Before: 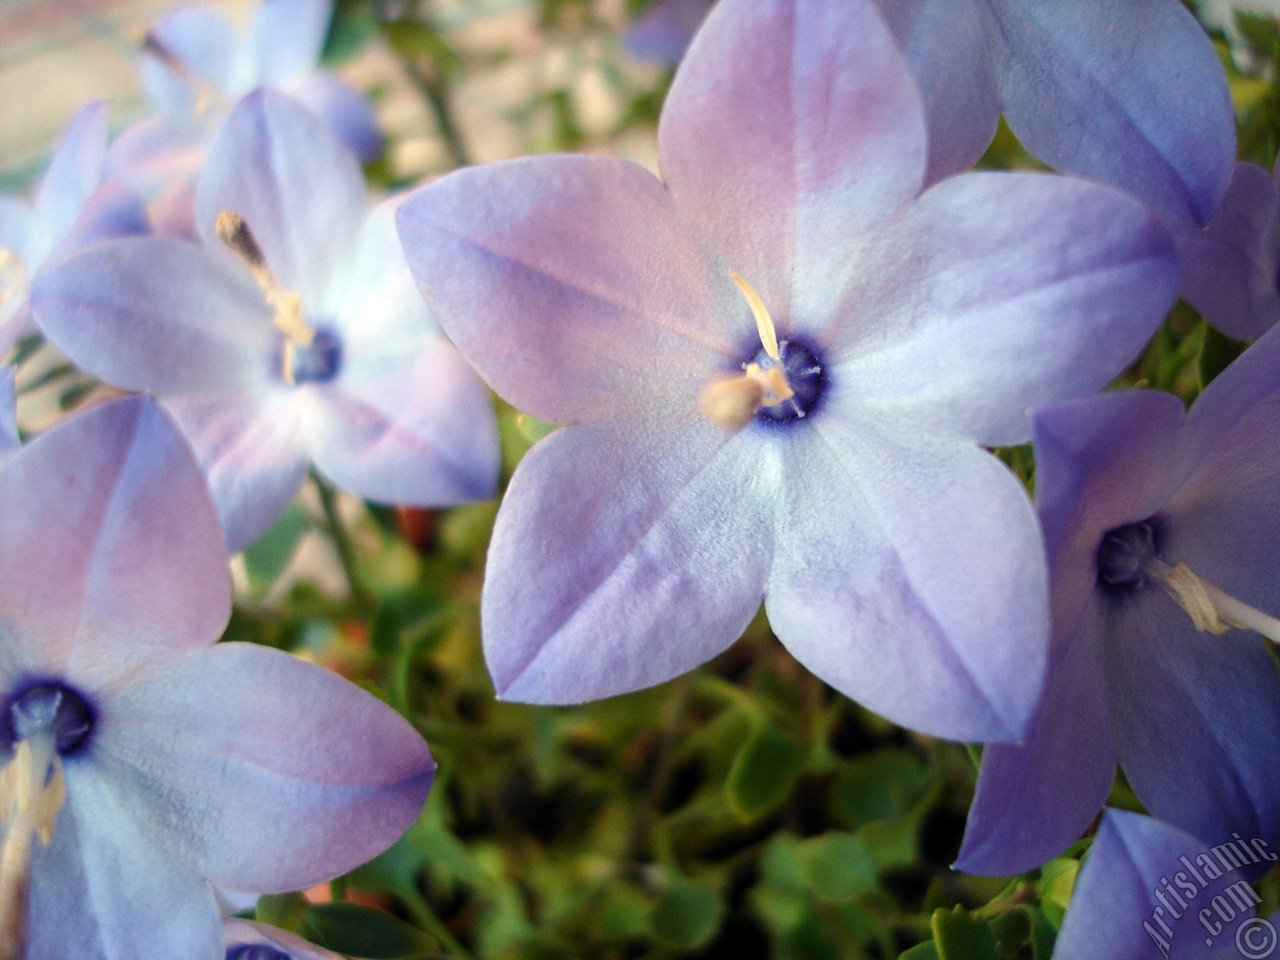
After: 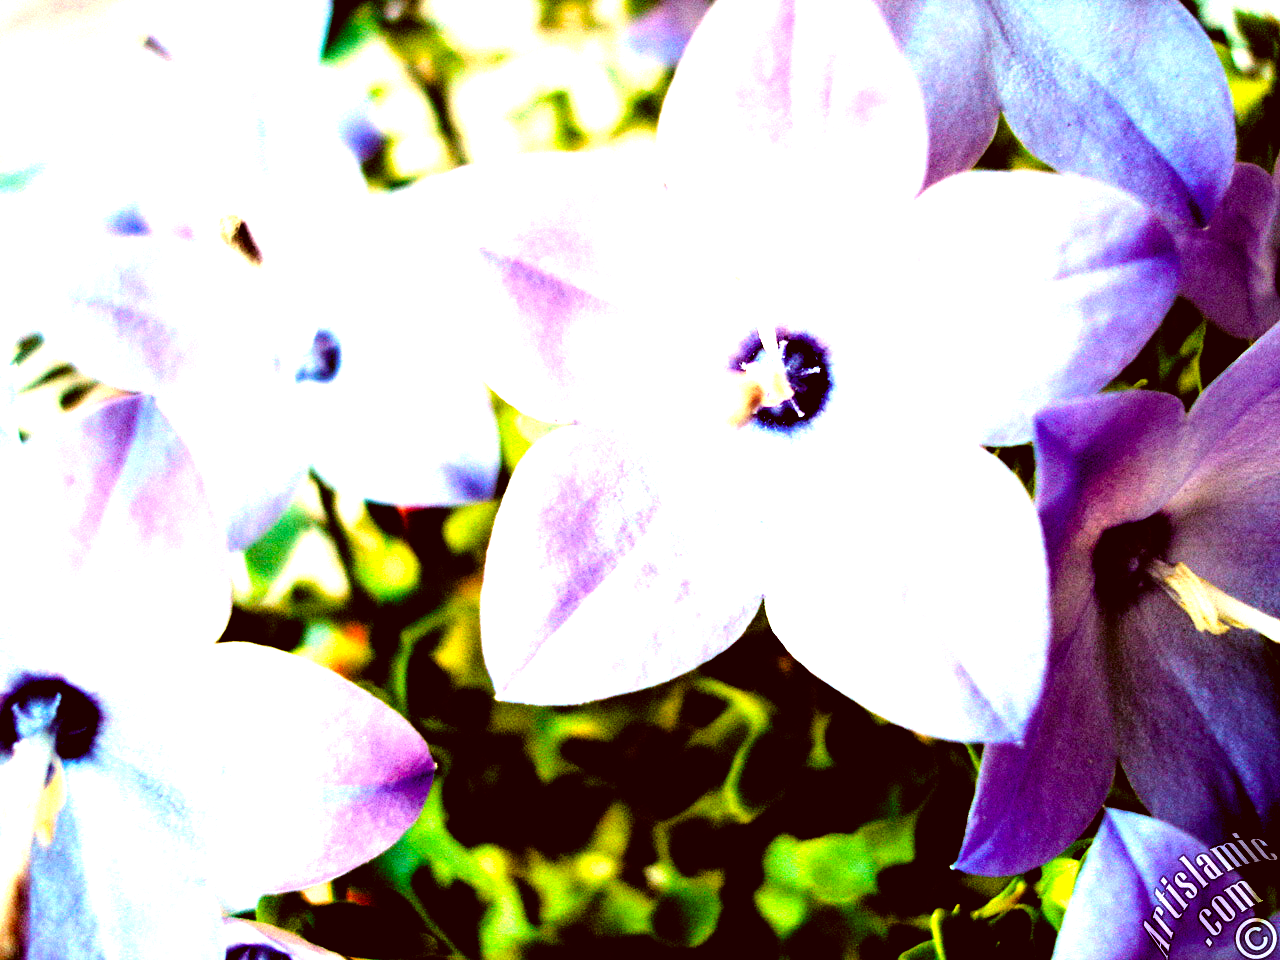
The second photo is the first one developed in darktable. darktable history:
exposure: compensate exposure bias true, compensate highlight preservation false
contrast brightness saturation: contrast 0.05
contrast equalizer: octaves 7, y [[0.6 ×6], [0.55 ×6], [0 ×6], [0 ×6], [0 ×6]]
filmic rgb: black relative exposure -3.86 EV, white relative exposure 3.48 EV, hardness 2.63, contrast 1.103
color balance rgb: shadows lift › luminance -20.334%, perceptual saturation grading › global saturation 44.327%, perceptual saturation grading › highlights -50.482%, perceptual saturation grading › shadows 30.645%
levels: levels [0, 0.281, 0.562]
color correction: highlights a* -5.43, highlights b* 9.8, shadows a* 9.38, shadows b* 24.33
